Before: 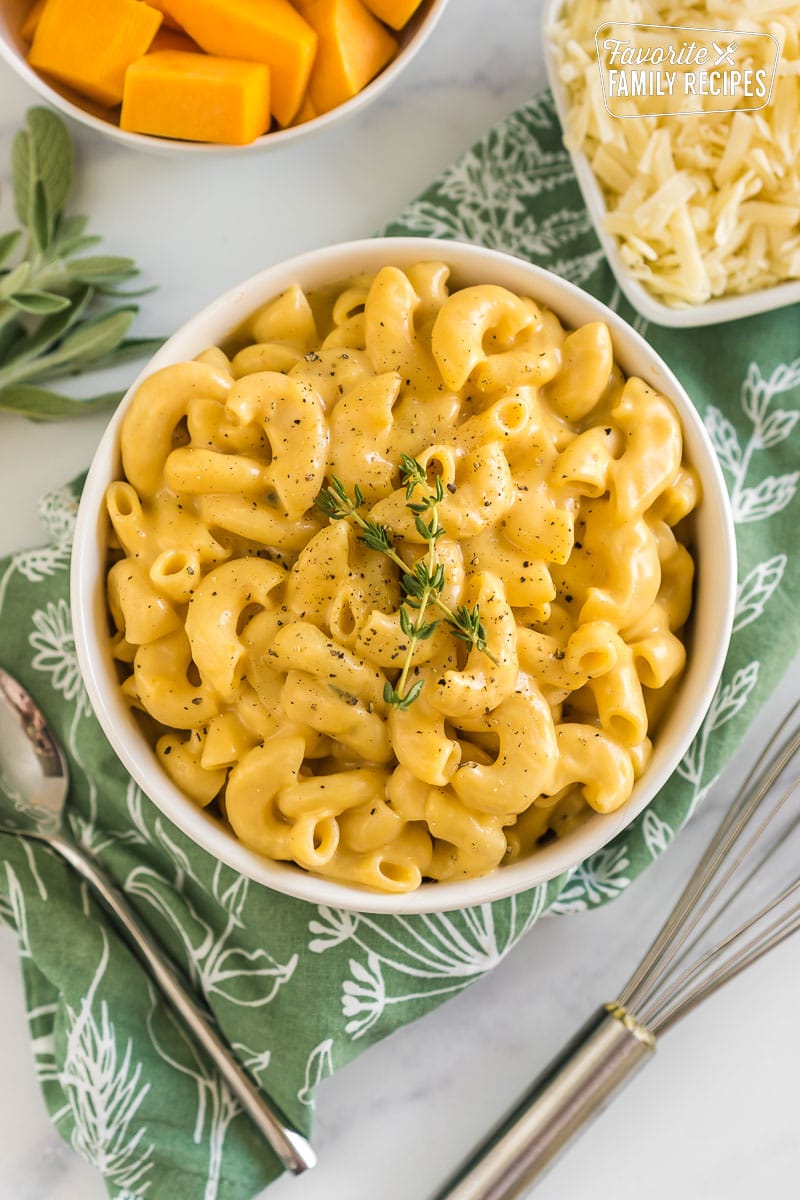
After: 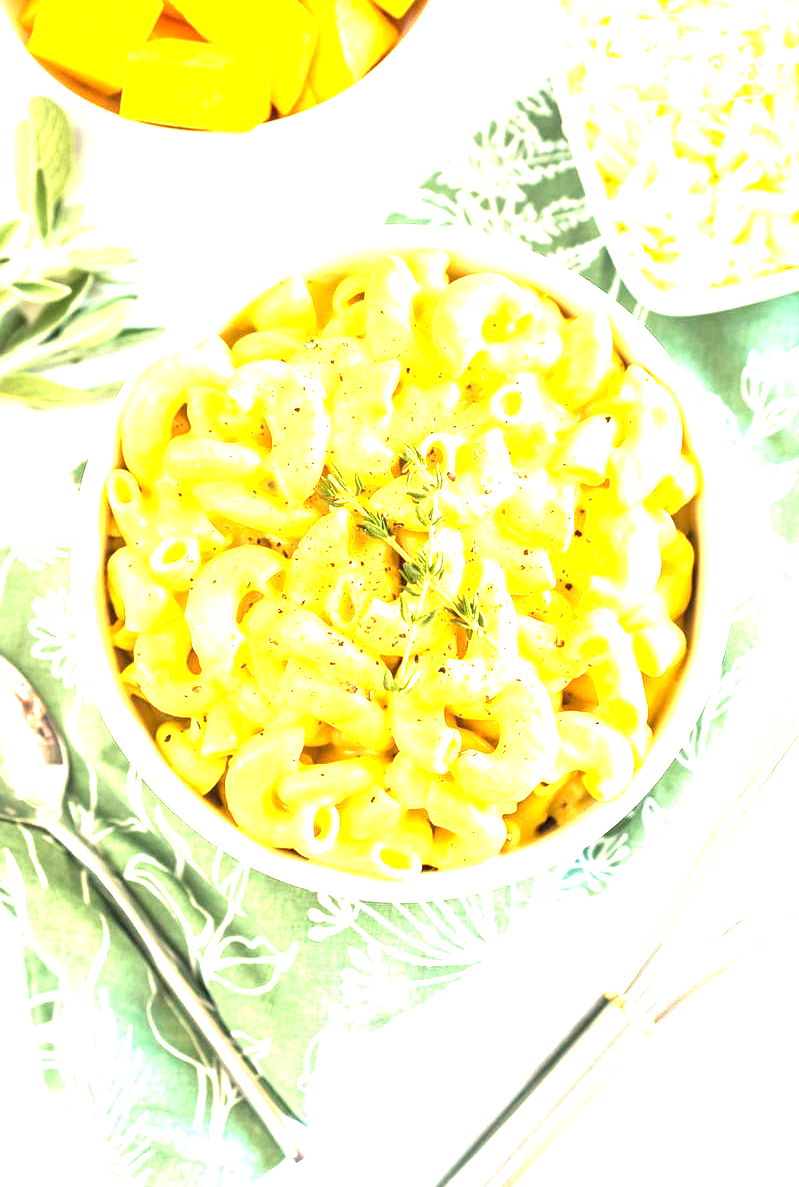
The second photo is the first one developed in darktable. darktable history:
crop: top 1.024%, right 0.104%
levels: black 8.54%
exposure: black level correction 0.001, exposure 2.651 EV, compensate exposure bias true, compensate highlight preservation false
